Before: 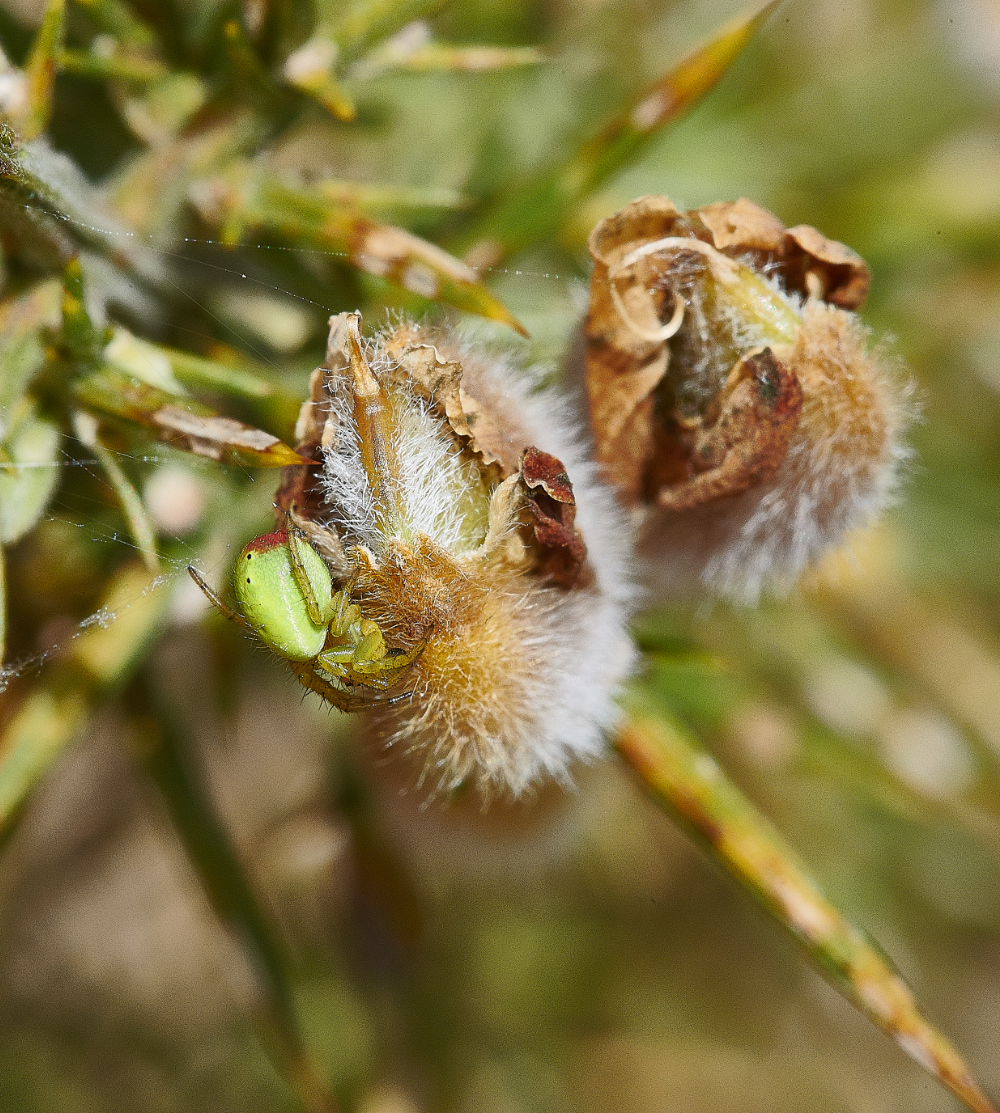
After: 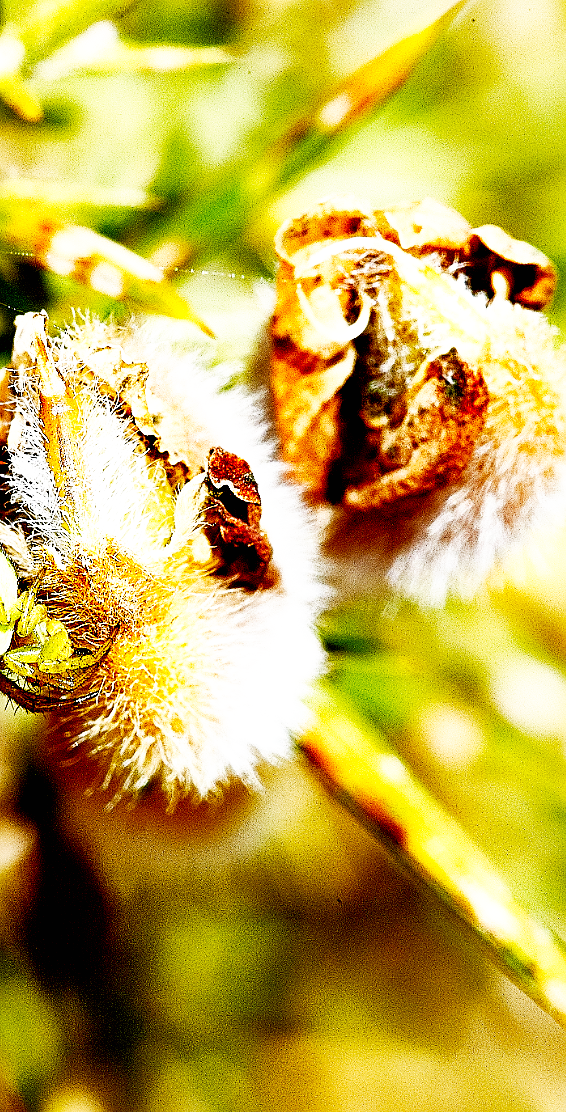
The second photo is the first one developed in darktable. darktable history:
crop: left 31.458%, top 0%, right 11.876%
exposure: black level correction 0.04, exposure 0.5 EV, compensate highlight preservation false
tone equalizer: -8 EV -0.001 EV, -7 EV 0.001 EV, -6 EV -0.002 EV, -5 EV -0.003 EV, -4 EV -0.062 EV, -3 EV -0.222 EV, -2 EV -0.267 EV, -1 EV 0.105 EV, +0 EV 0.303 EV
sharpen: on, module defaults
base curve: curves: ch0 [(0, 0) (0.007, 0.004) (0.027, 0.03) (0.046, 0.07) (0.207, 0.54) (0.442, 0.872) (0.673, 0.972) (1, 1)], preserve colors none
